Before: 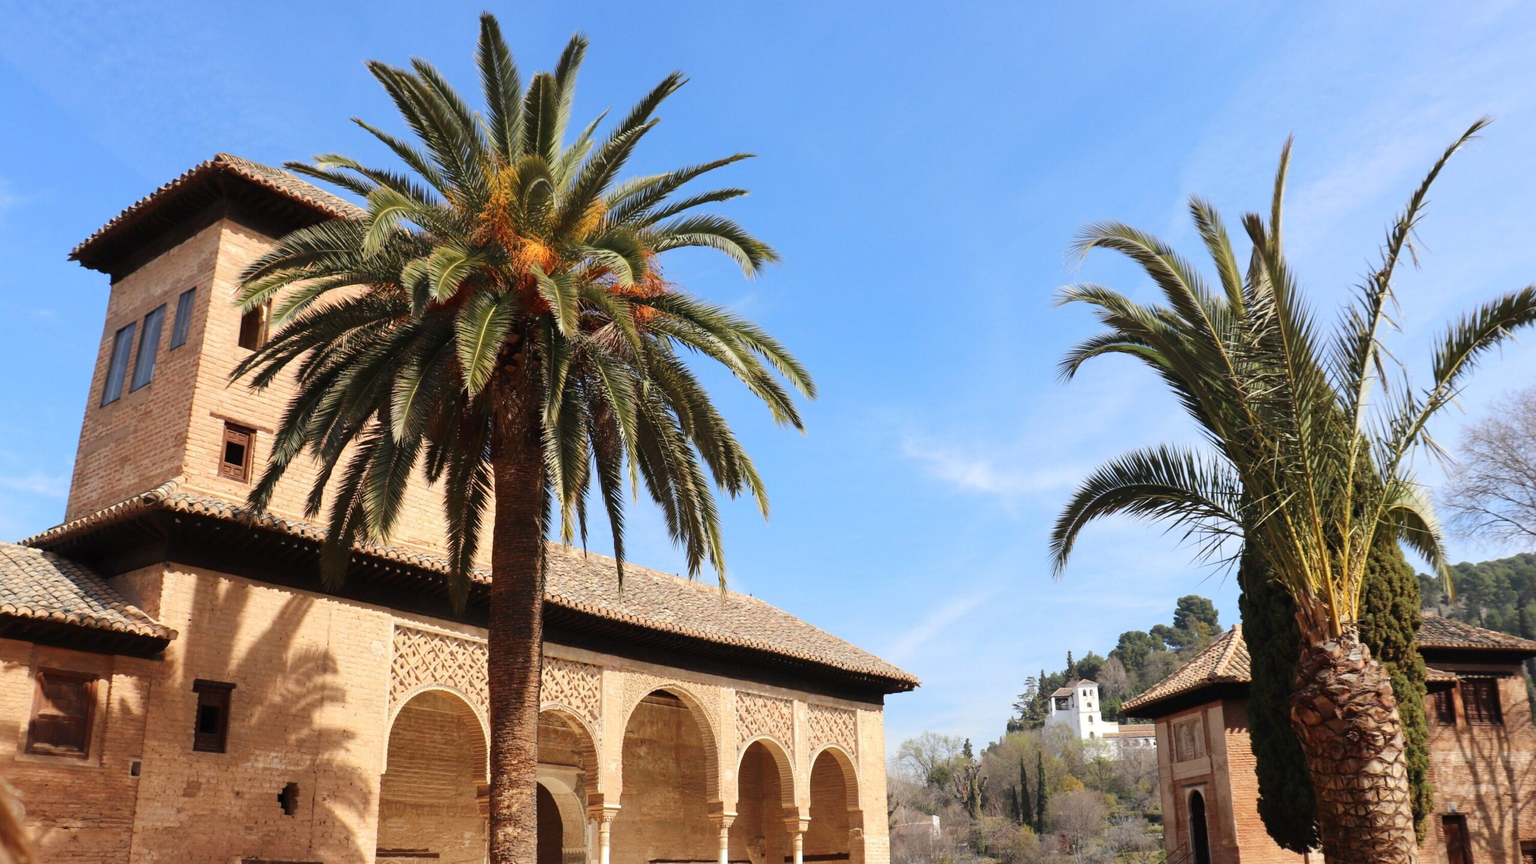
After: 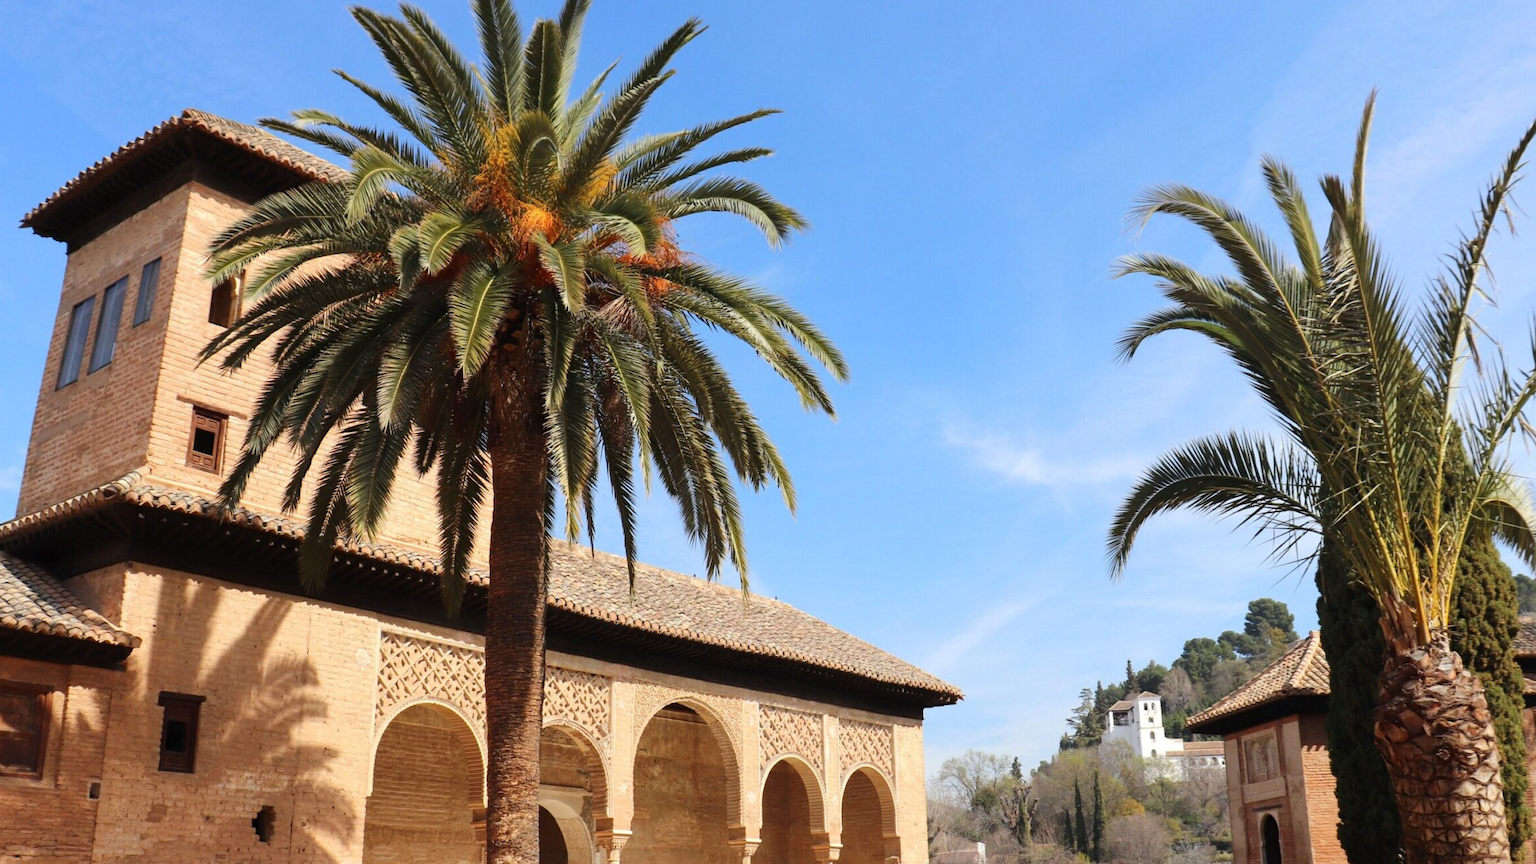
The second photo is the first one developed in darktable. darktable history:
vibrance: vibrance 15%
crop: left 3.305%, top 6.436%, right 6.389%, bottom 3.258%
